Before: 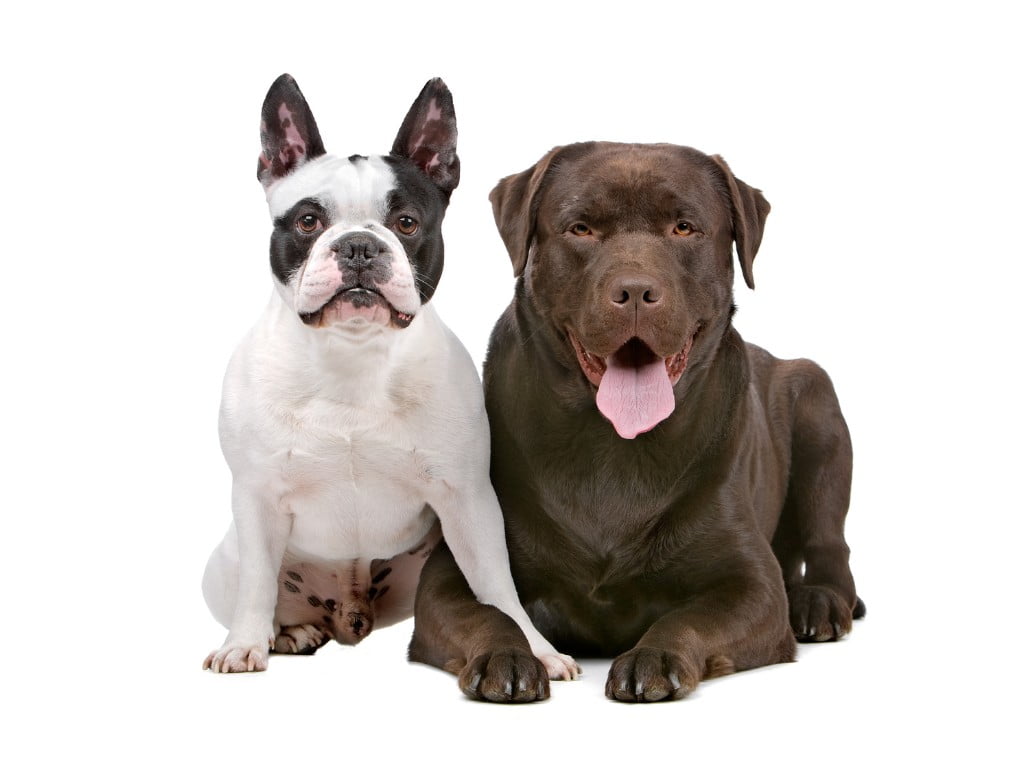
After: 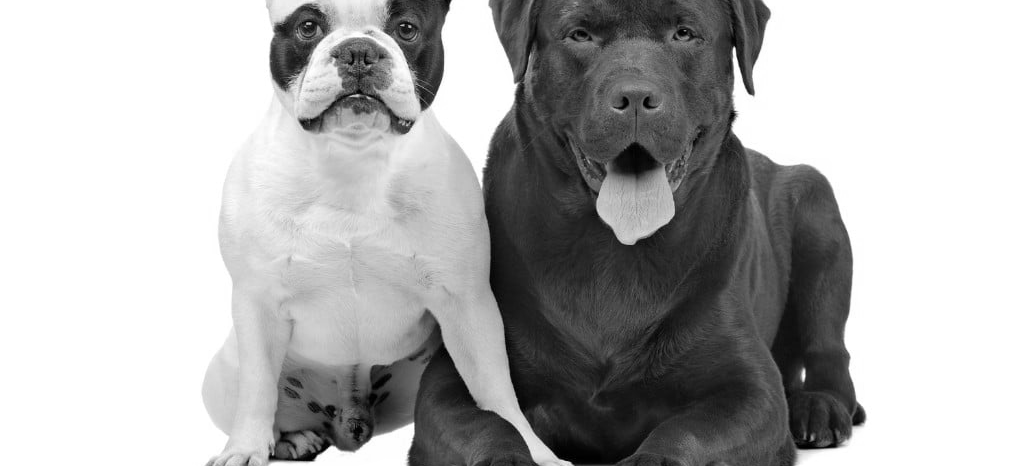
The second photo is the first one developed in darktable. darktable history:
crop and rotate: top 25.357%, bottom 13.942%
monochrome: a -4.13, b 5.16, size 1
